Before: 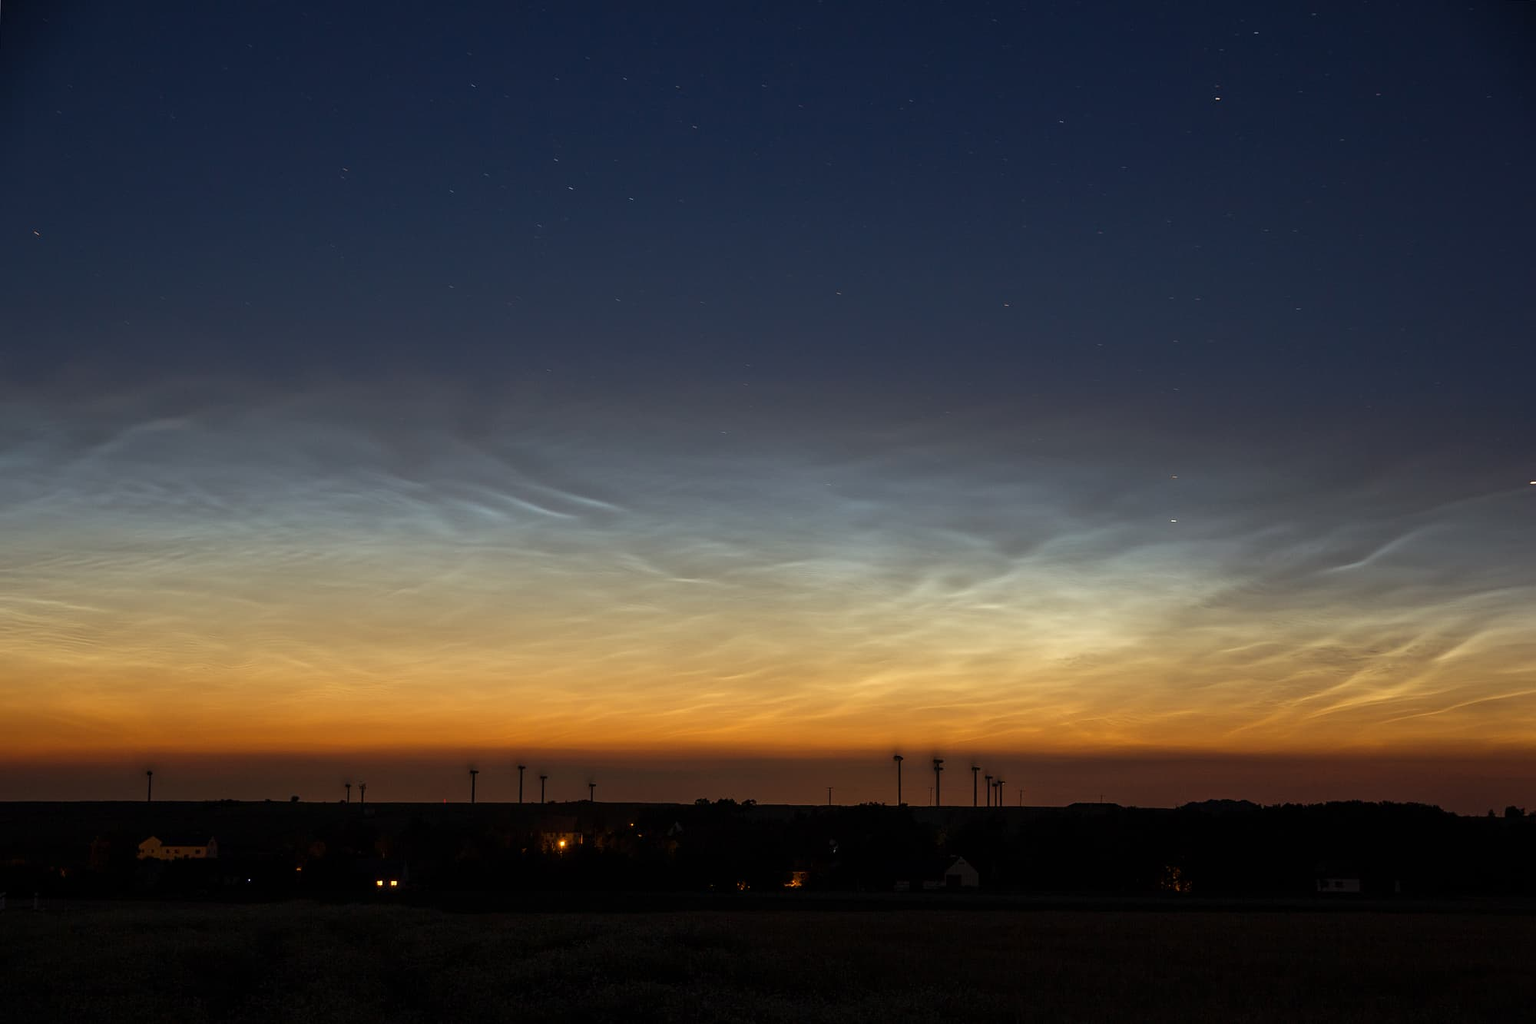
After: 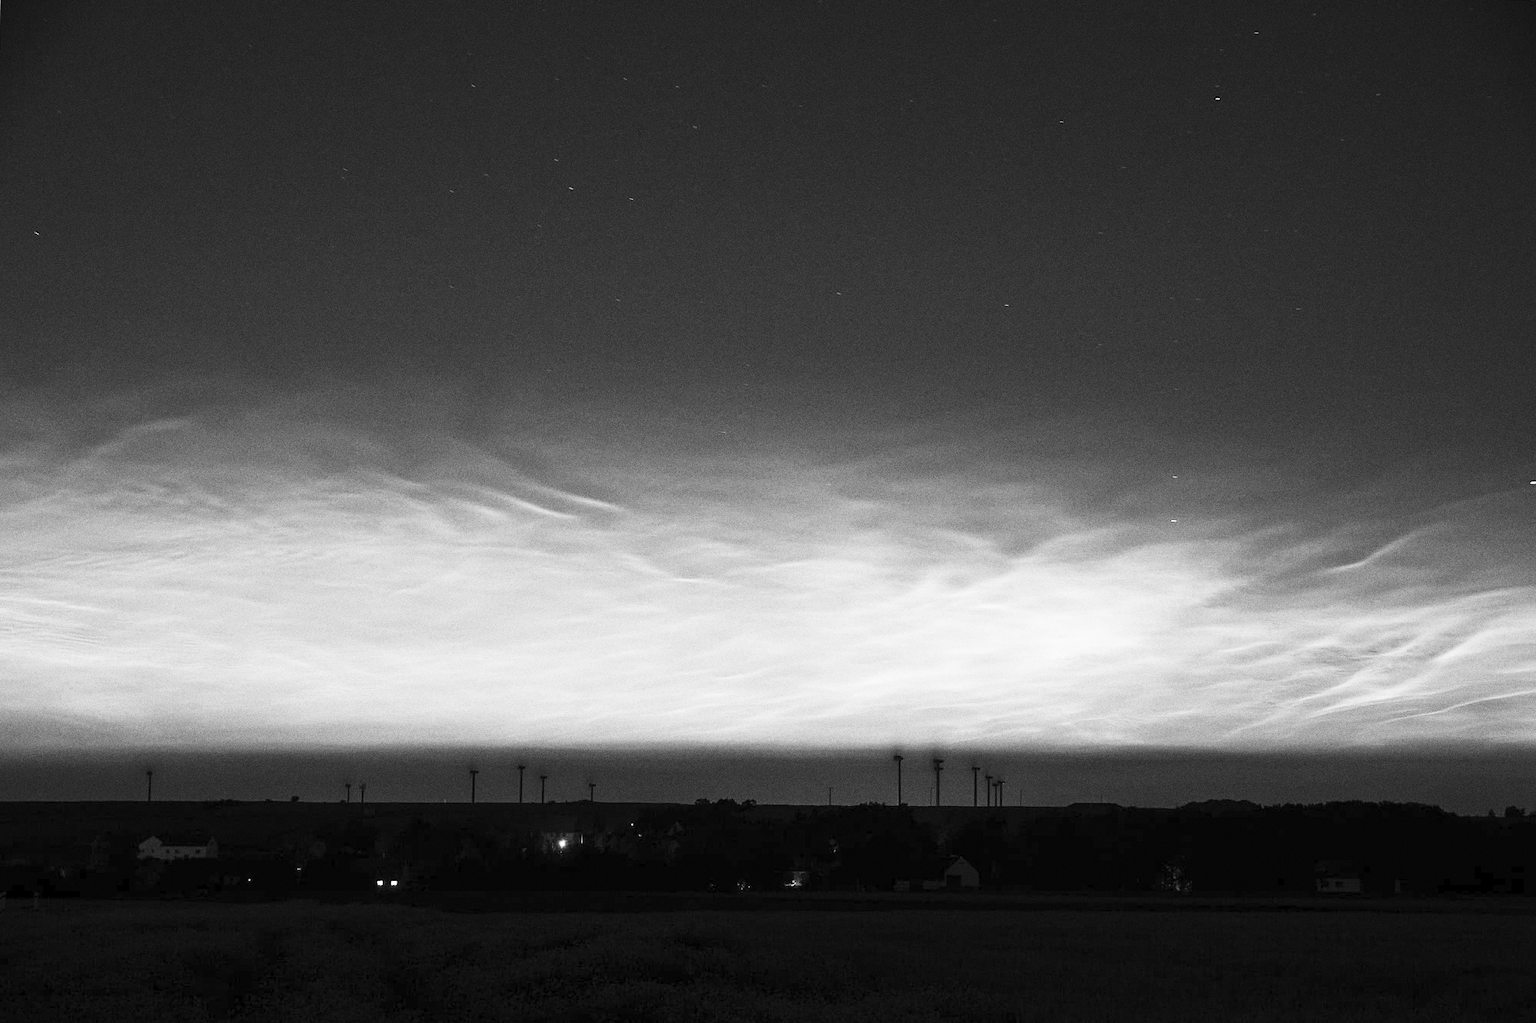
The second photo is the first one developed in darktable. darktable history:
contrast brightness saturation: contrast 0.53, brightness 0.47, saturation -1
grain: coarseness 0.09 ISO, strength 40%
